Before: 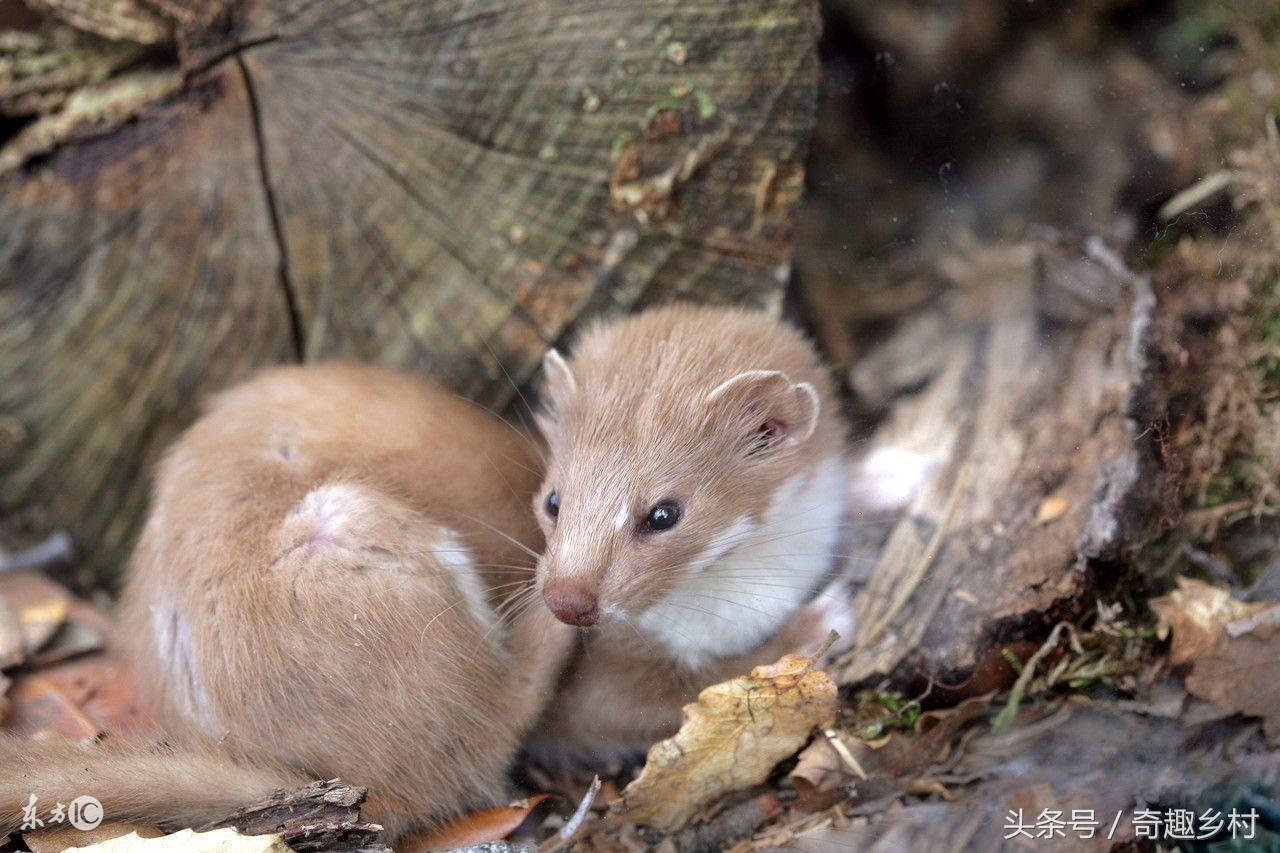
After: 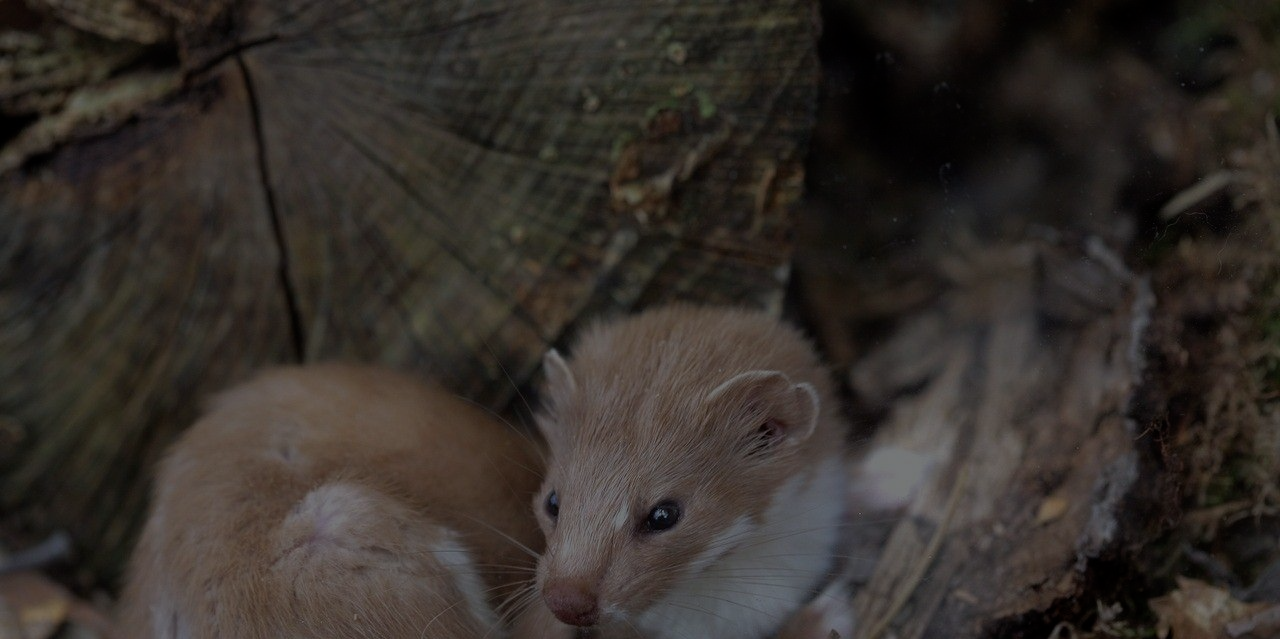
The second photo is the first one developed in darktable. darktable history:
white balance: red 0.986, blue 1.01
crop: bottom 24.988%
exposure: exposure -2.446 EV, compensate highlight preservation false
